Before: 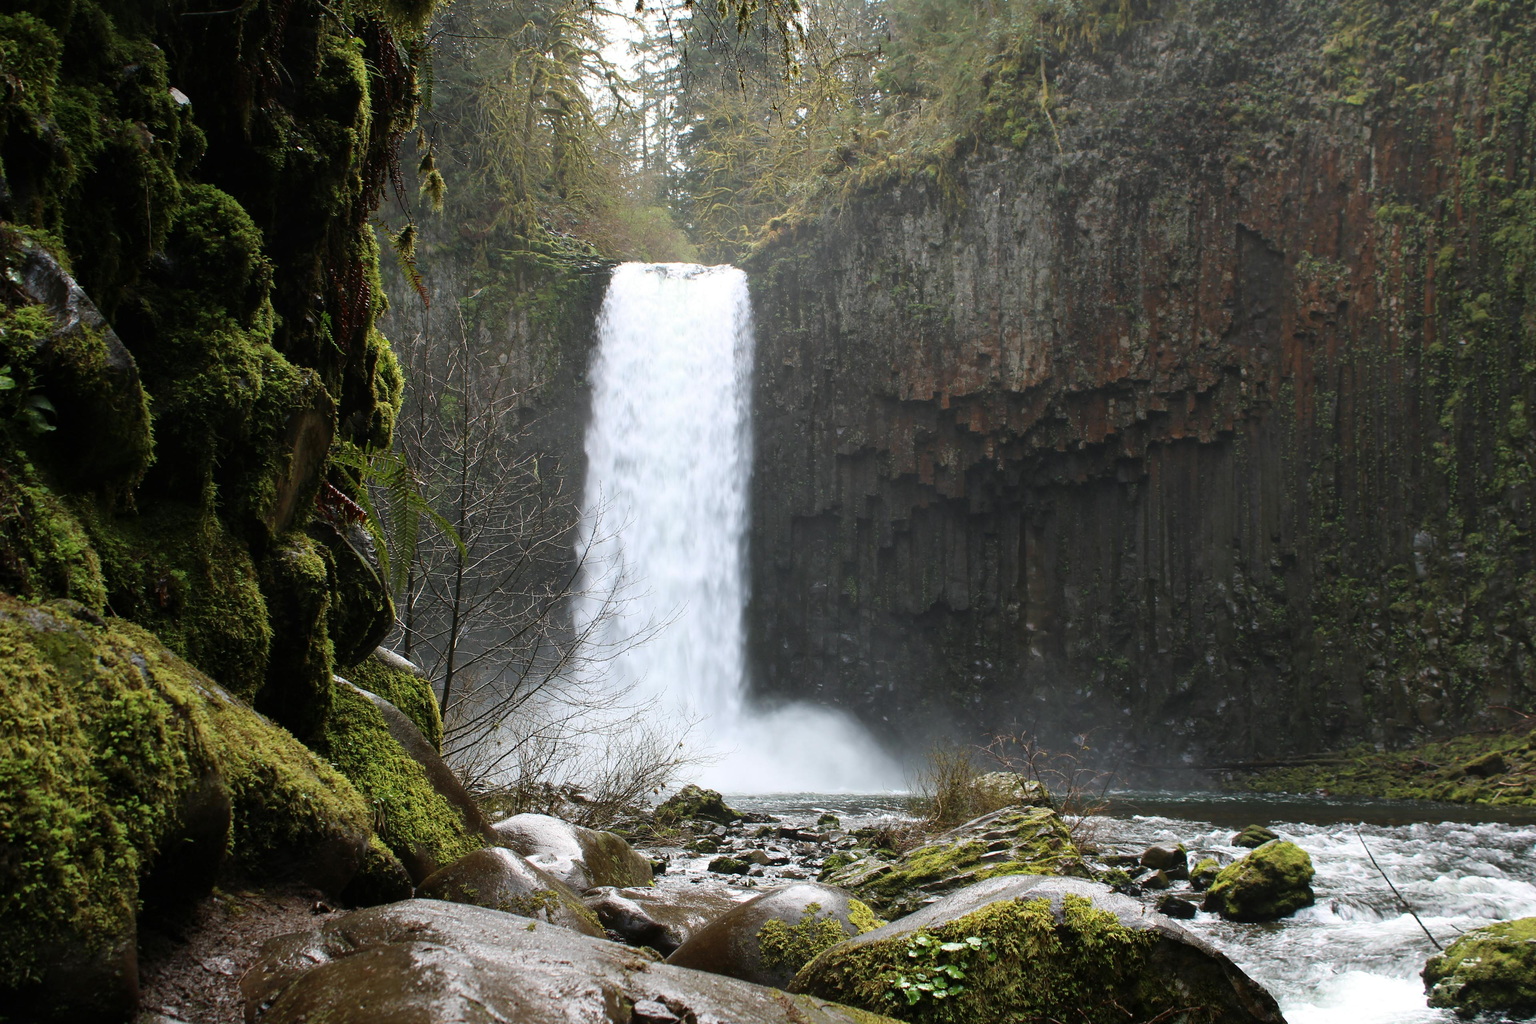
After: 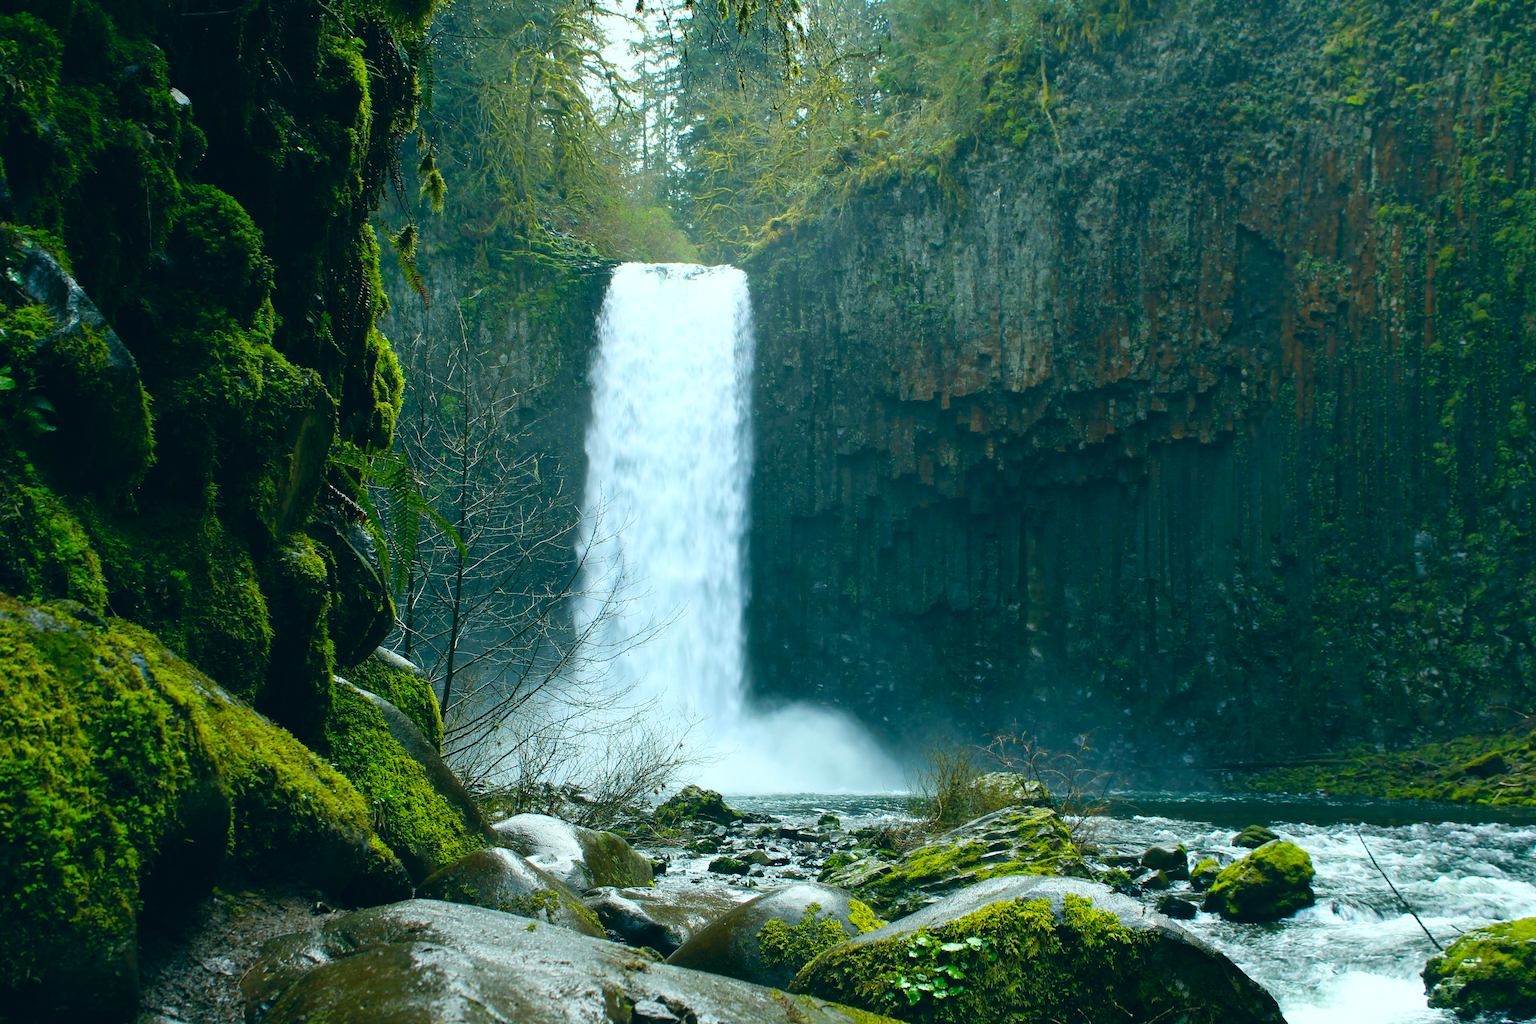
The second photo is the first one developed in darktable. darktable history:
color correction: highlights a* -20.08, highlights b* 9.8, shadows a* -20.4, shadows b* -10.76
color balance rgb: linear chroma grading › global chroma 15%, perceptual saturation grading › global saturation 30%
white balance: red 1.05, blue 1.072
